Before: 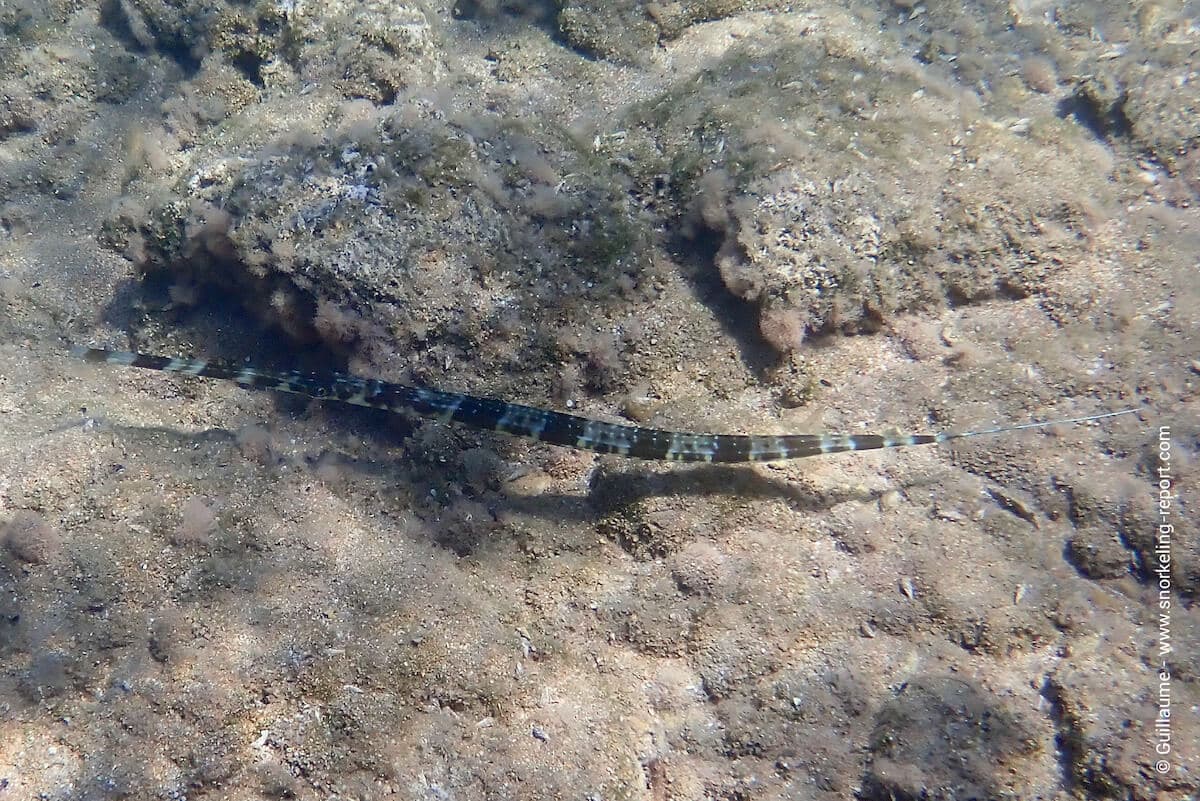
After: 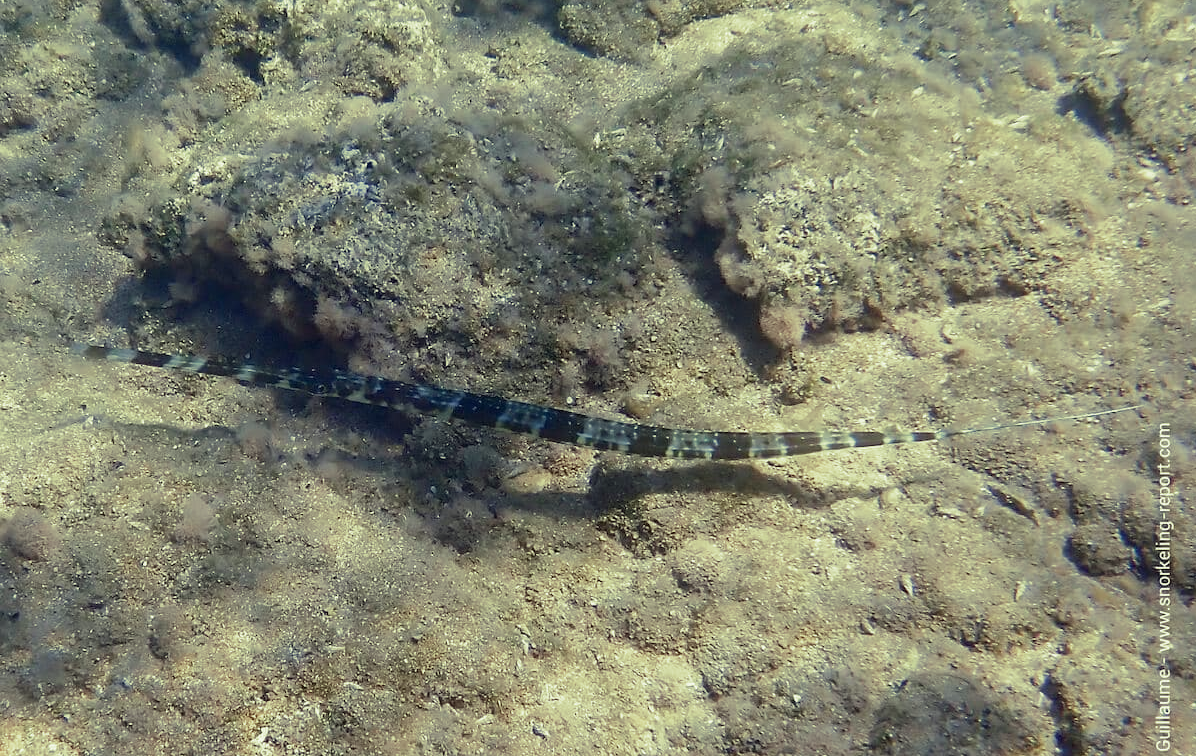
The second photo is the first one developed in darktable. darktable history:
color correction: highlights a* -5.94, highlights b* 11.19
crop: top 0.448%, right 0.264%, bottom 5.045%
split-toning: shadows › hue 290.82°, shadows › saturation 0.34, highlights › saturation 0.38, balance 0, compress 50%
